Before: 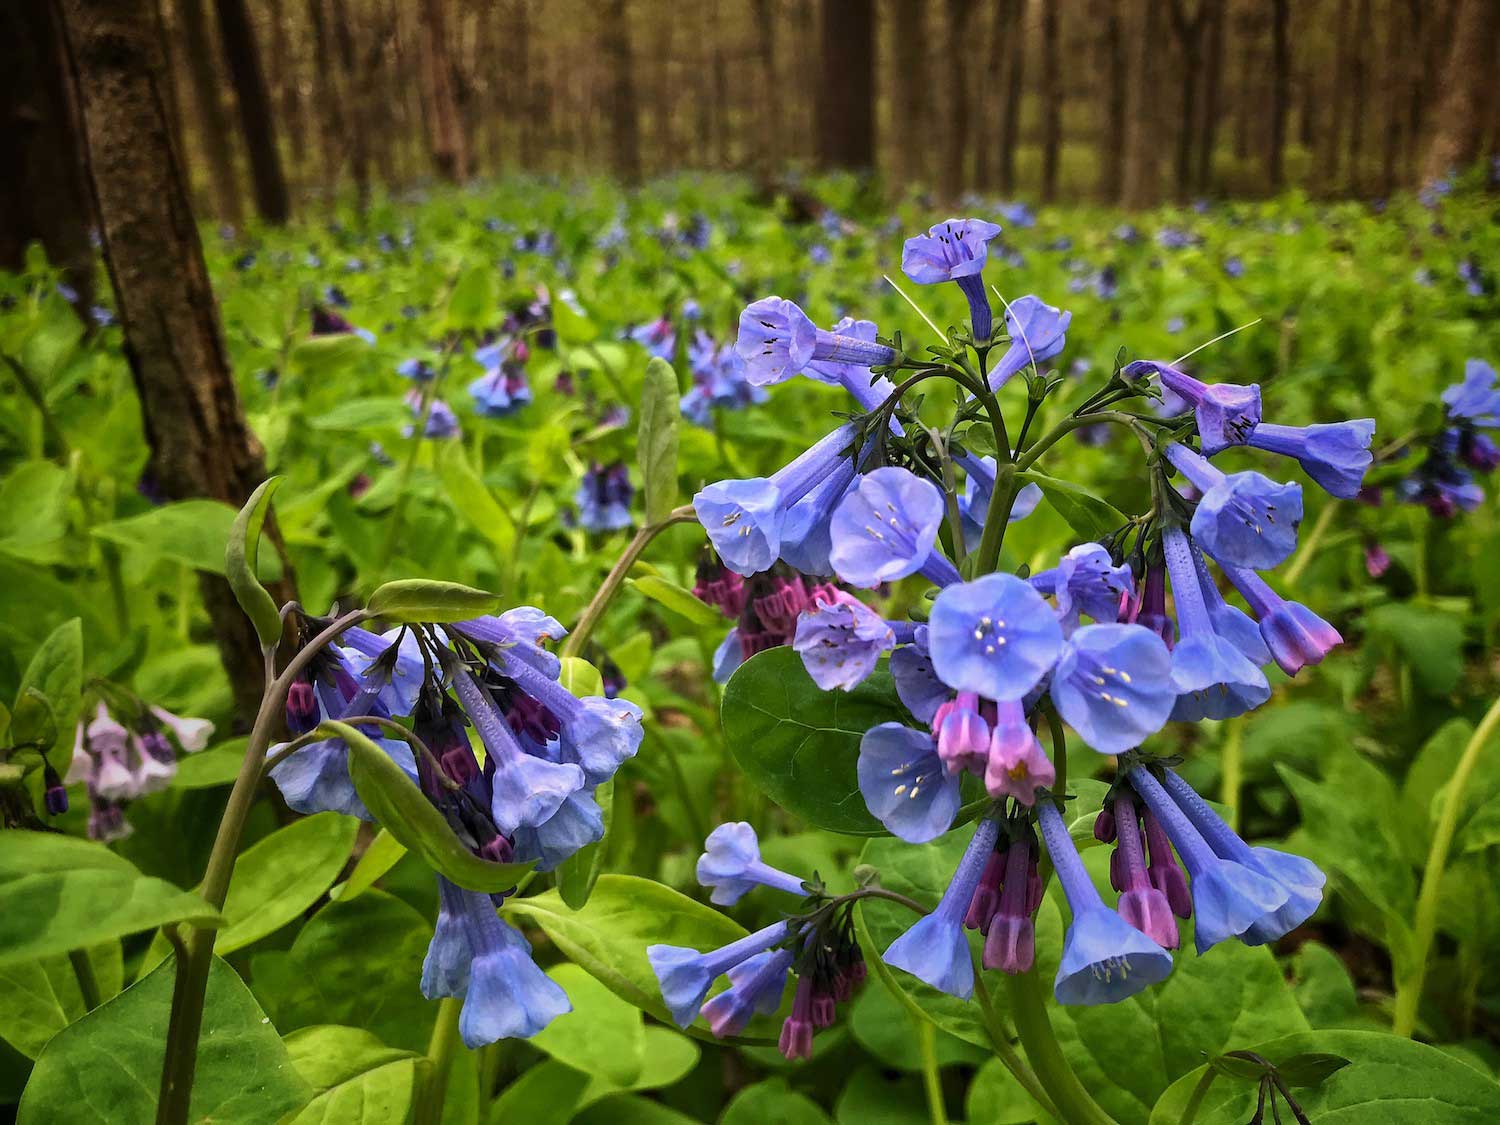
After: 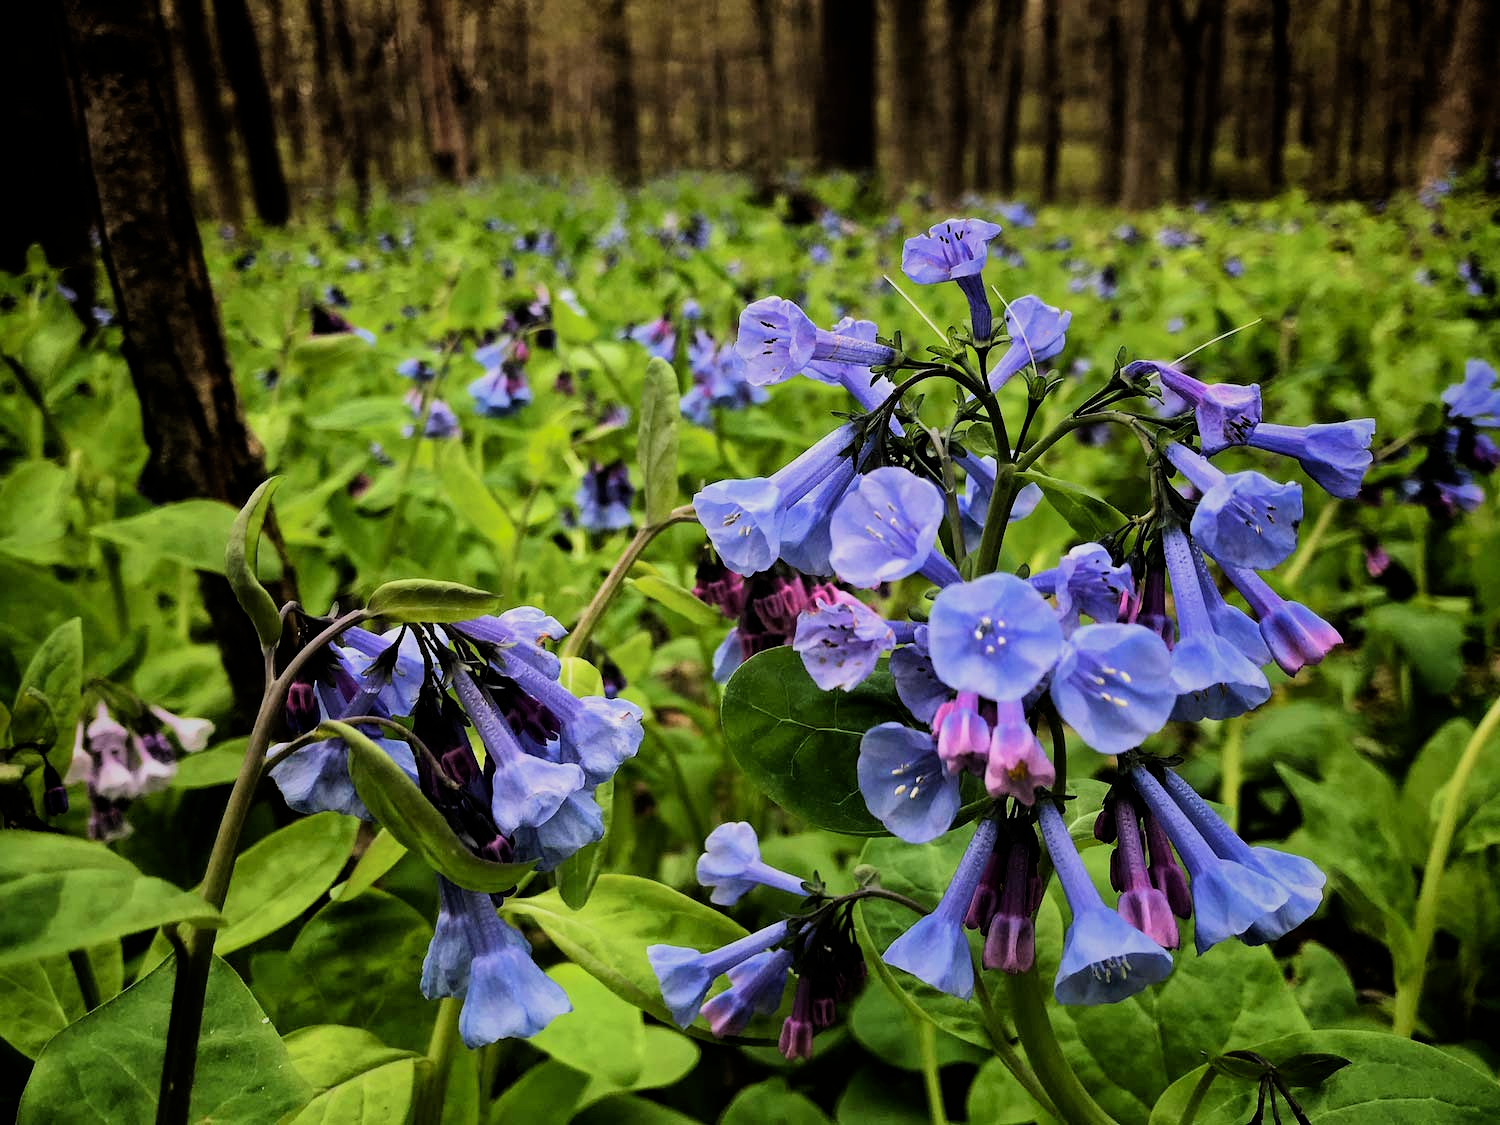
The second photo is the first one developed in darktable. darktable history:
filmic rgb: black relative exposure -4.98 EV, white relative exposure 3.95 EV, hardness 2.88, contrast 1.383, iterations of high-quality reconstruction 10
